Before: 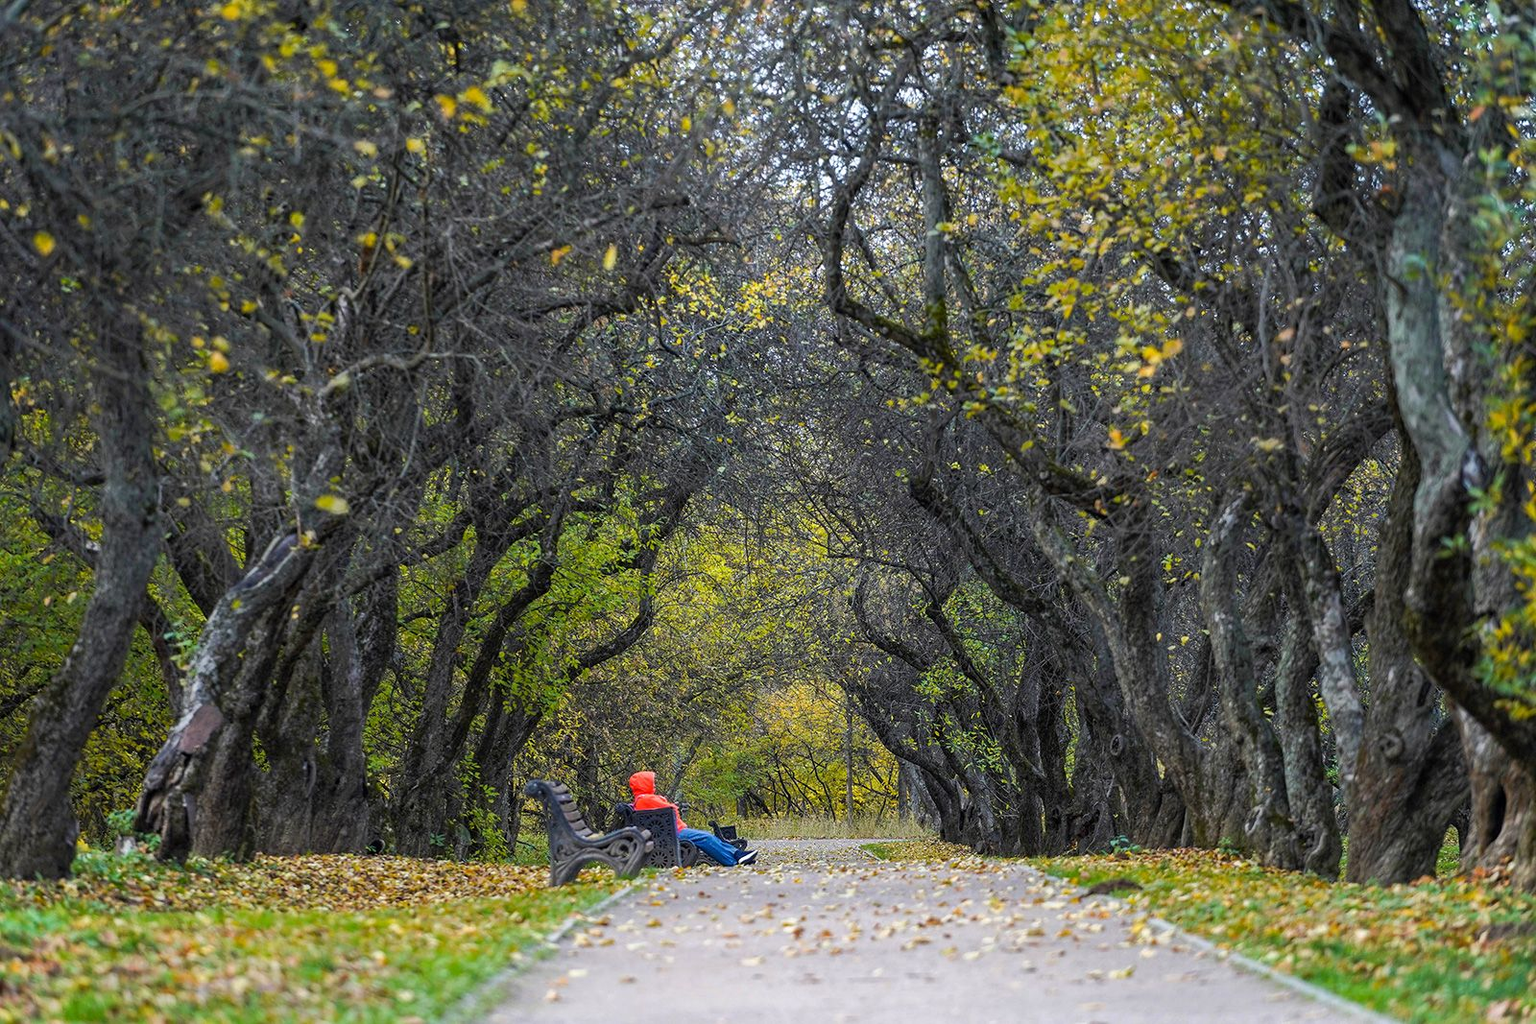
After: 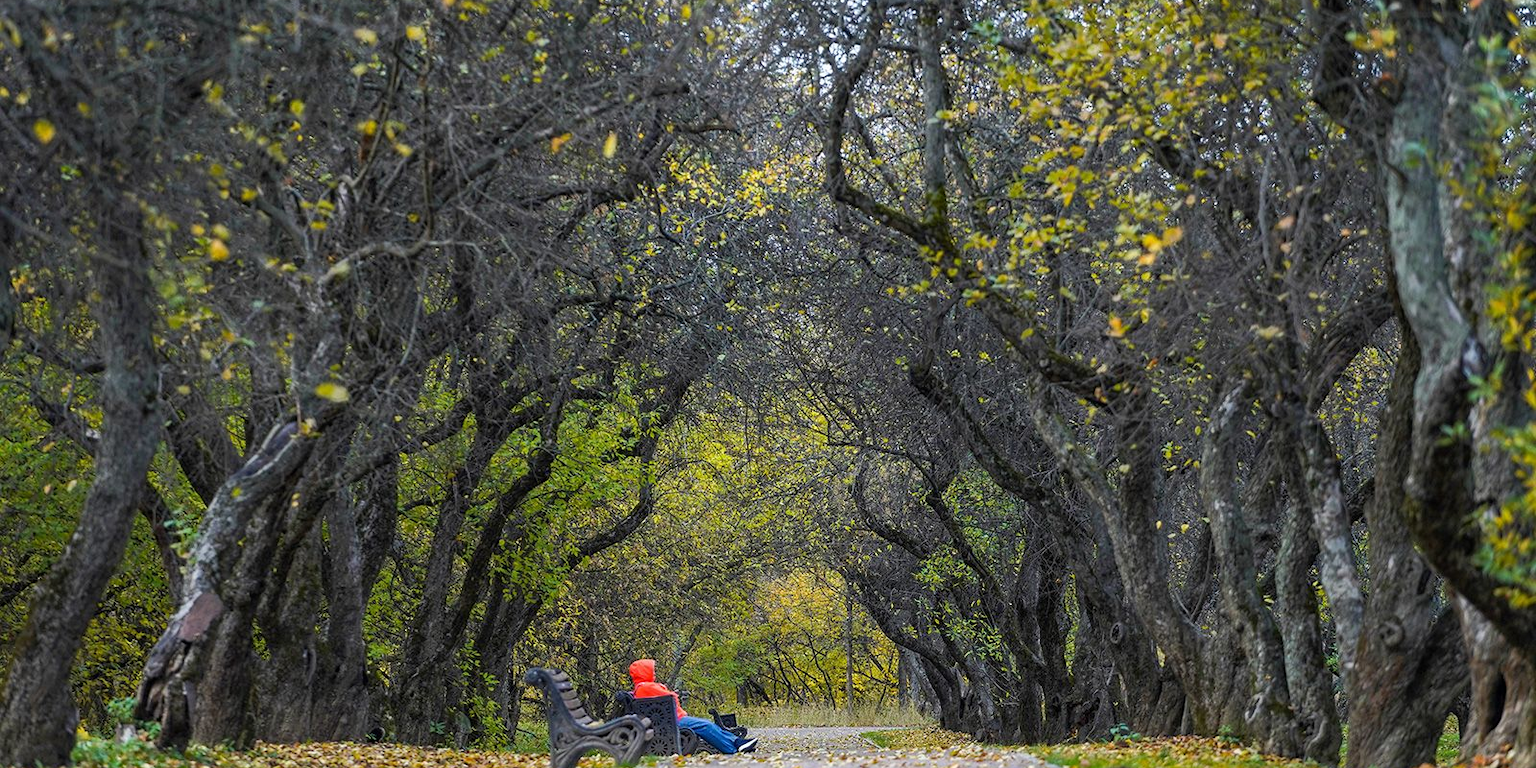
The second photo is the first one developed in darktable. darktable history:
crop: top 11.037%, bottom 13.878%
